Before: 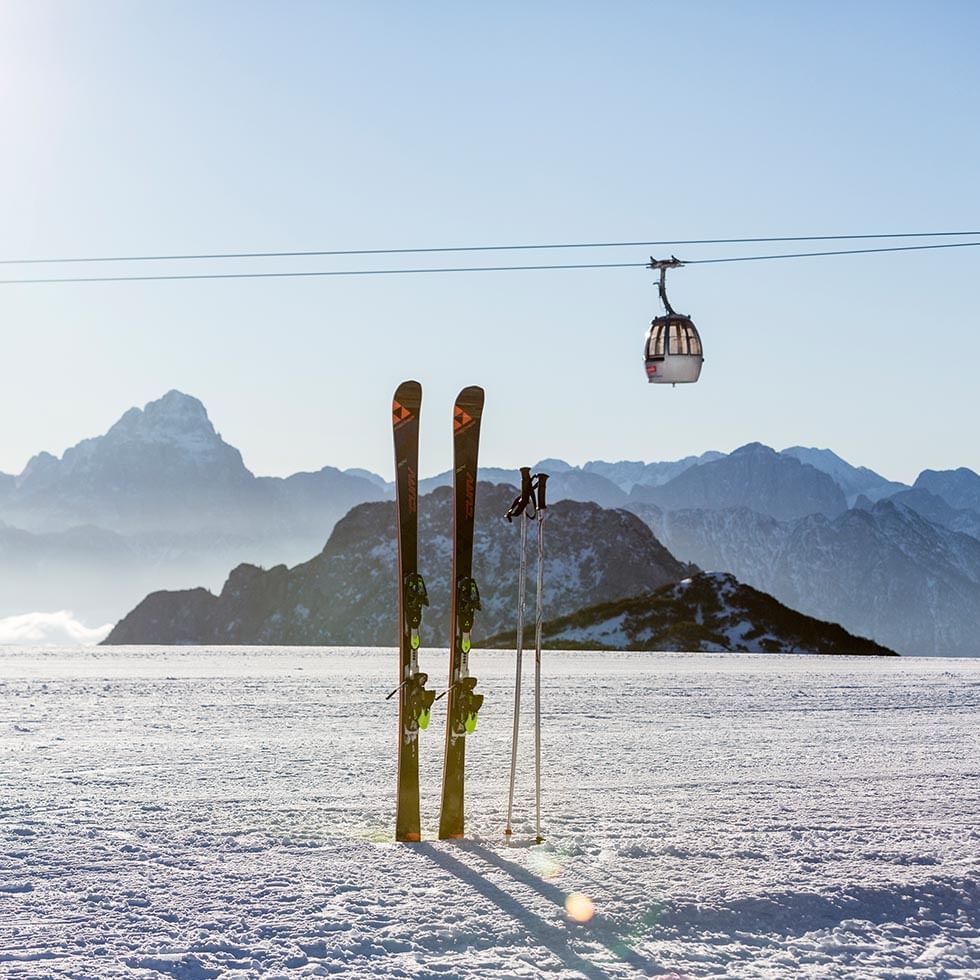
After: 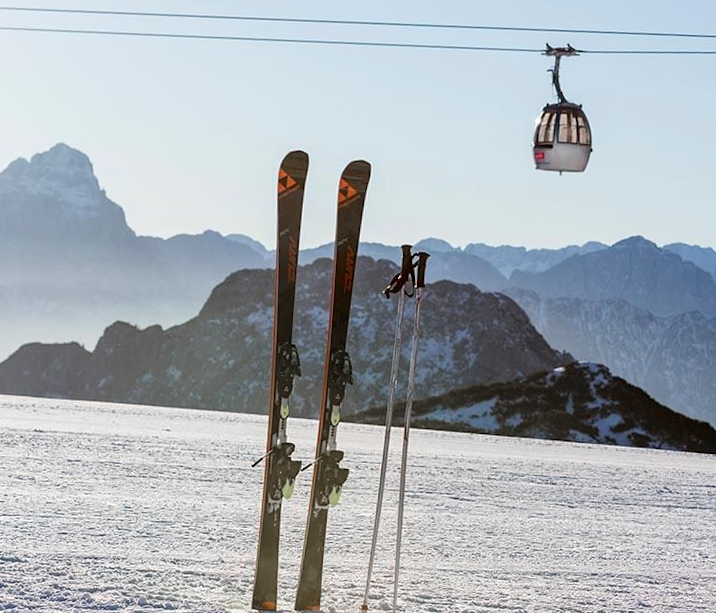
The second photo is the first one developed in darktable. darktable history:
crop and rotate: angle -3.99°, left 9.792%, top 21.204%, right 12.234%, bottom 11.938%
color correction: highlights a* -0.12, highlights b* 0.115
color zones: curves: ch1 [(0, 0.708) (0.088, 0.648) (0.245, 0.187) (0.429, 0.326) (0.571, 0.498) (0.714, 0.5) (0.857, 0.5) (1, 0.708)]
tone equalizer: edges refinement/feathering 500, mask exposure compensation -1.57 EV, preserve details no
